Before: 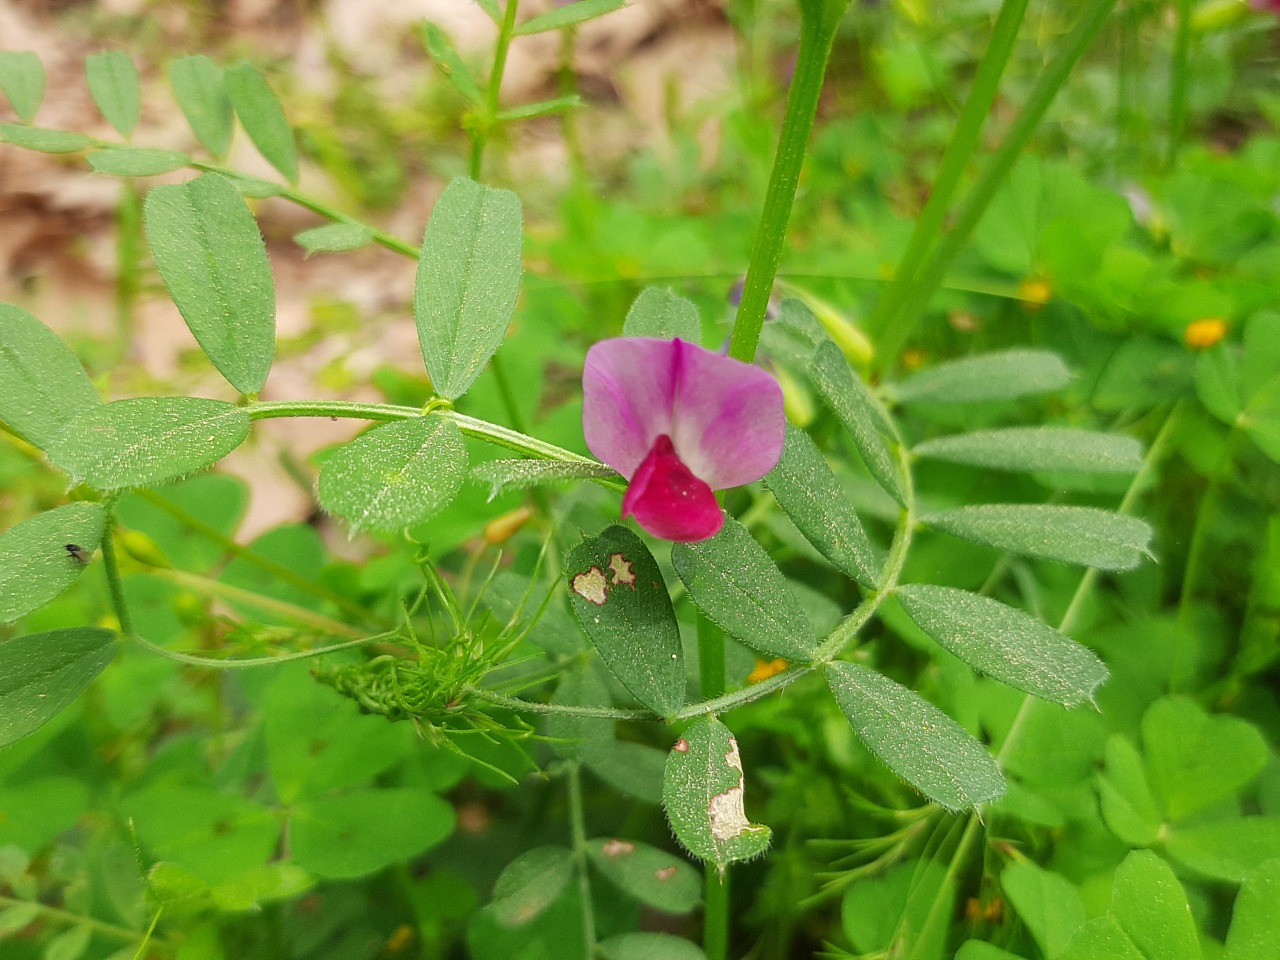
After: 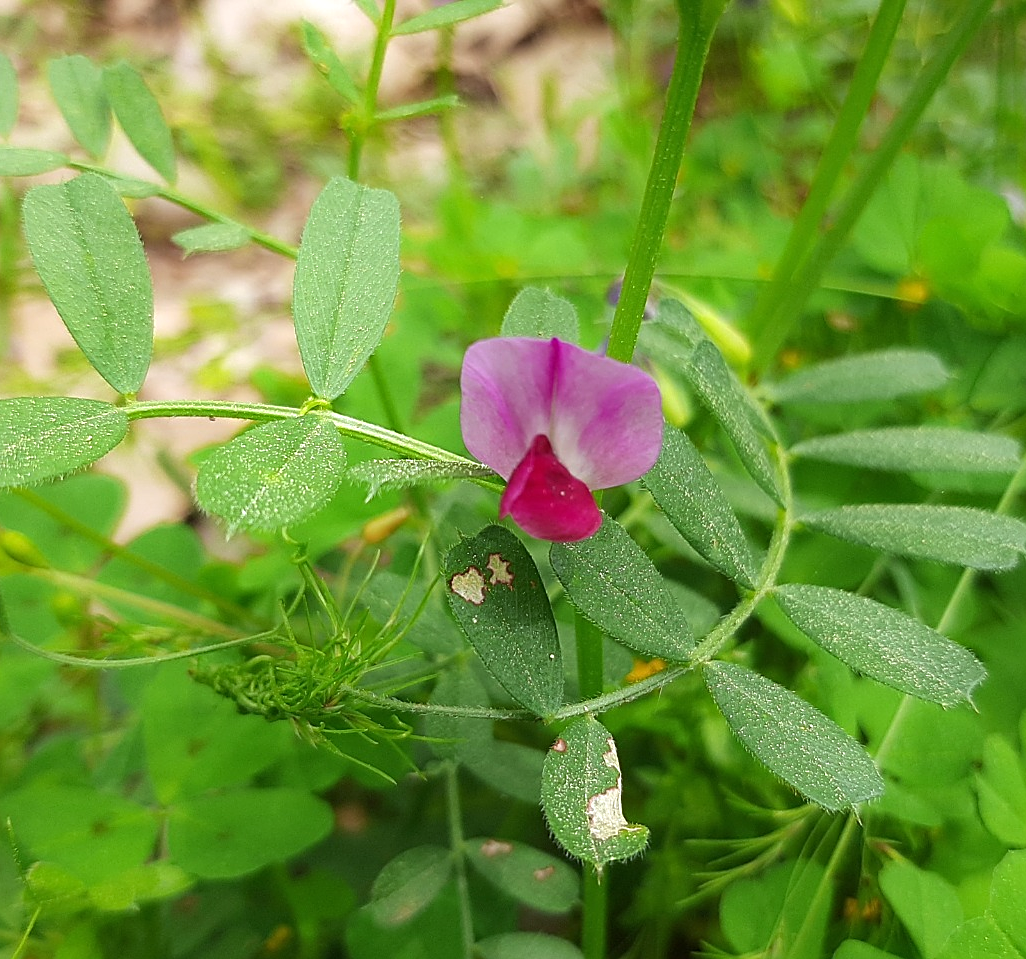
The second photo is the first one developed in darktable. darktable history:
sharpen: on, module defaults
crop and rotate: left 9.597%, right 10.195%
white balance: red 0.967, blue 1.049
tone equalizer: -8 EV -0.001 EV, -7 EV 0.001 EV, -6 EV -0.002 EV, -5 EV -0.003 EV, -4 EV -0.062 EV, -3 EV -0.222 EV, -2 EV -0.267 EV, -1 EV 0.105 EV, +0 EV 0.303 EV
